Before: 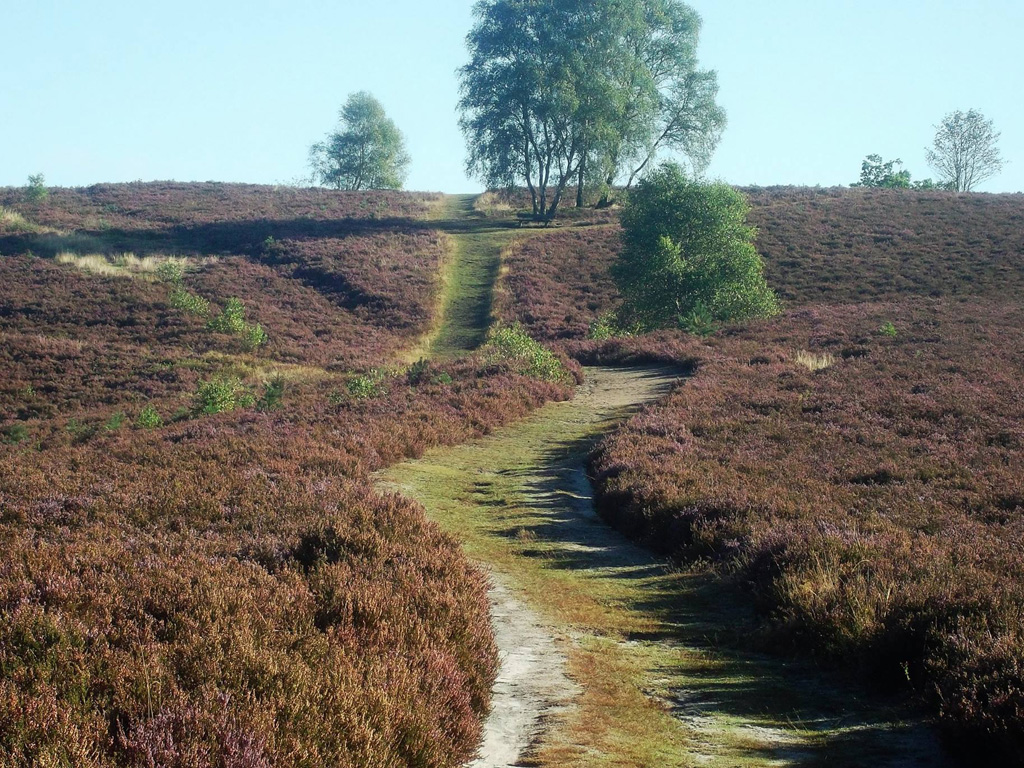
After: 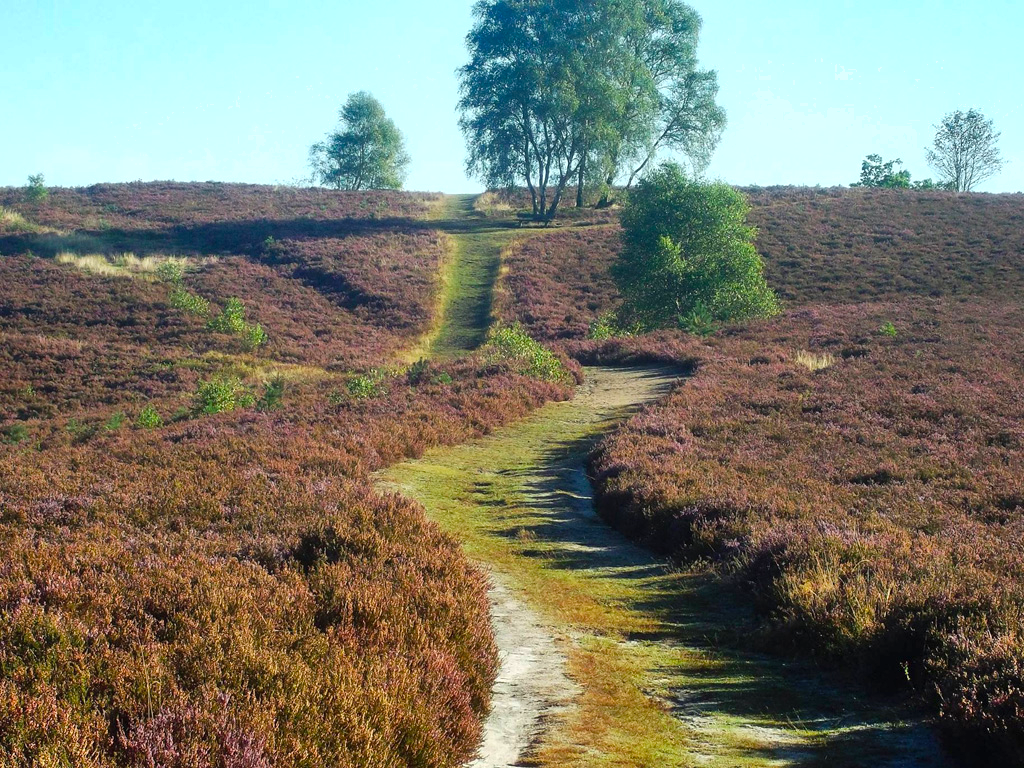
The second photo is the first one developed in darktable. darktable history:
exposure: black level correction 0, exposure 0.2 EV, compensate highlight preservation false
color balance rgb: perceptual saturation grading › global saturation 31.161%
shadows and highlights: soften with gaussian
